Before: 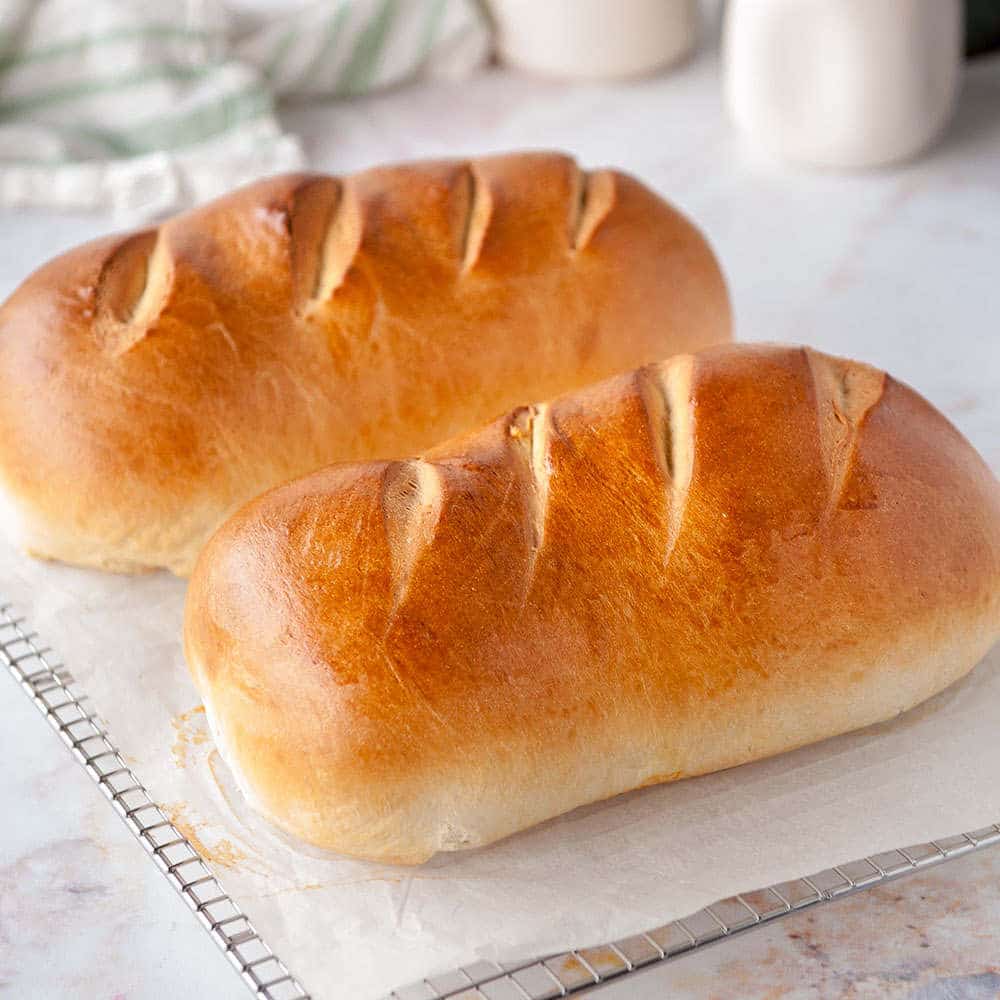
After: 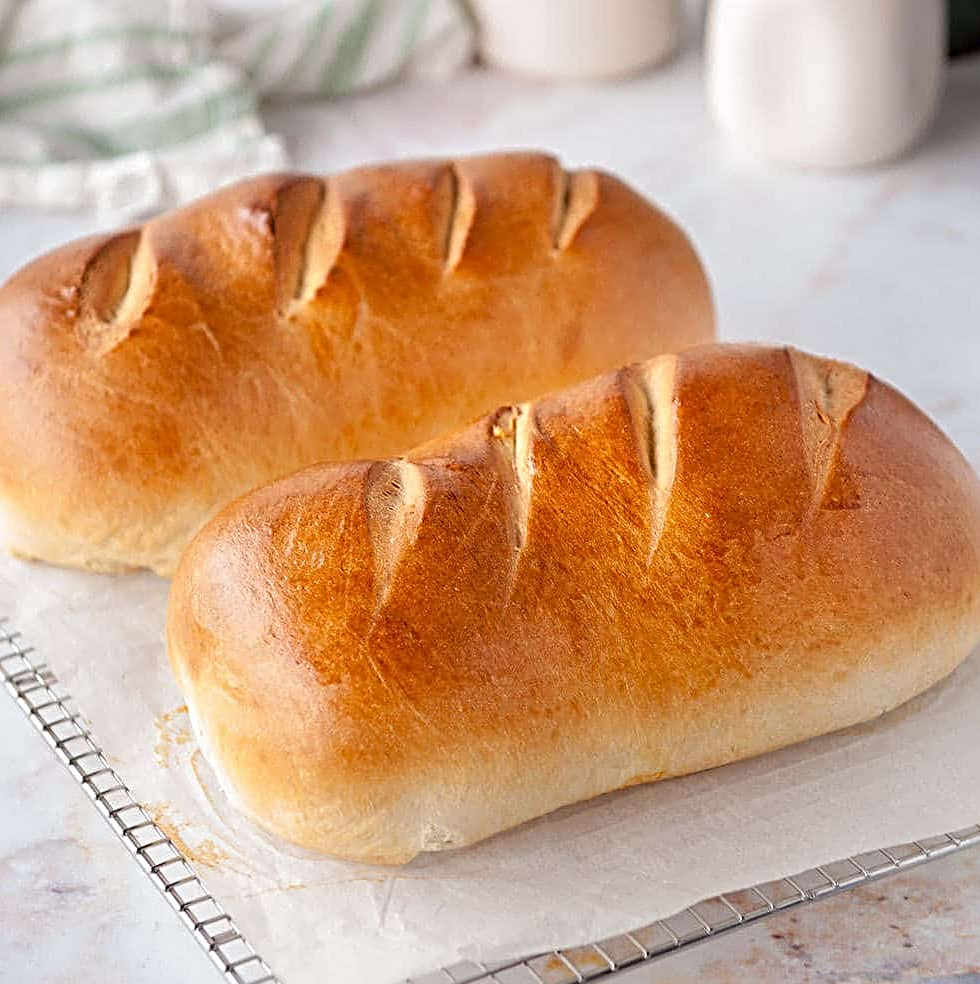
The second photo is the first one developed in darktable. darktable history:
sharpen: radius 3.957
crop: left 1.703%, right 0.276%, bottom 1.519%
